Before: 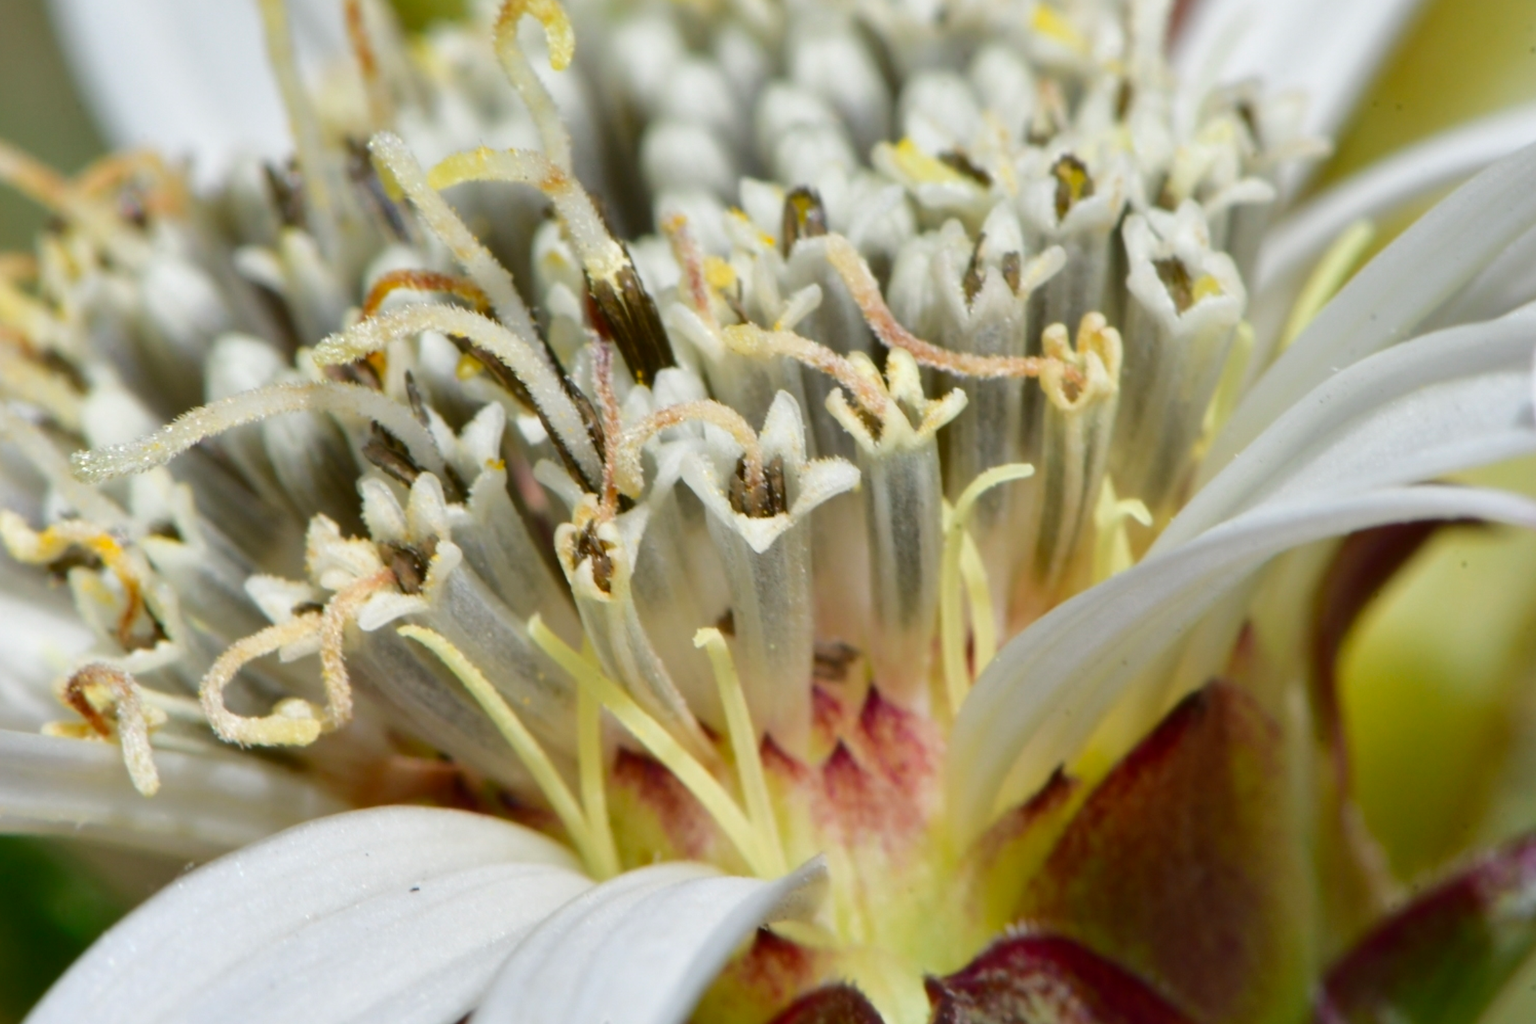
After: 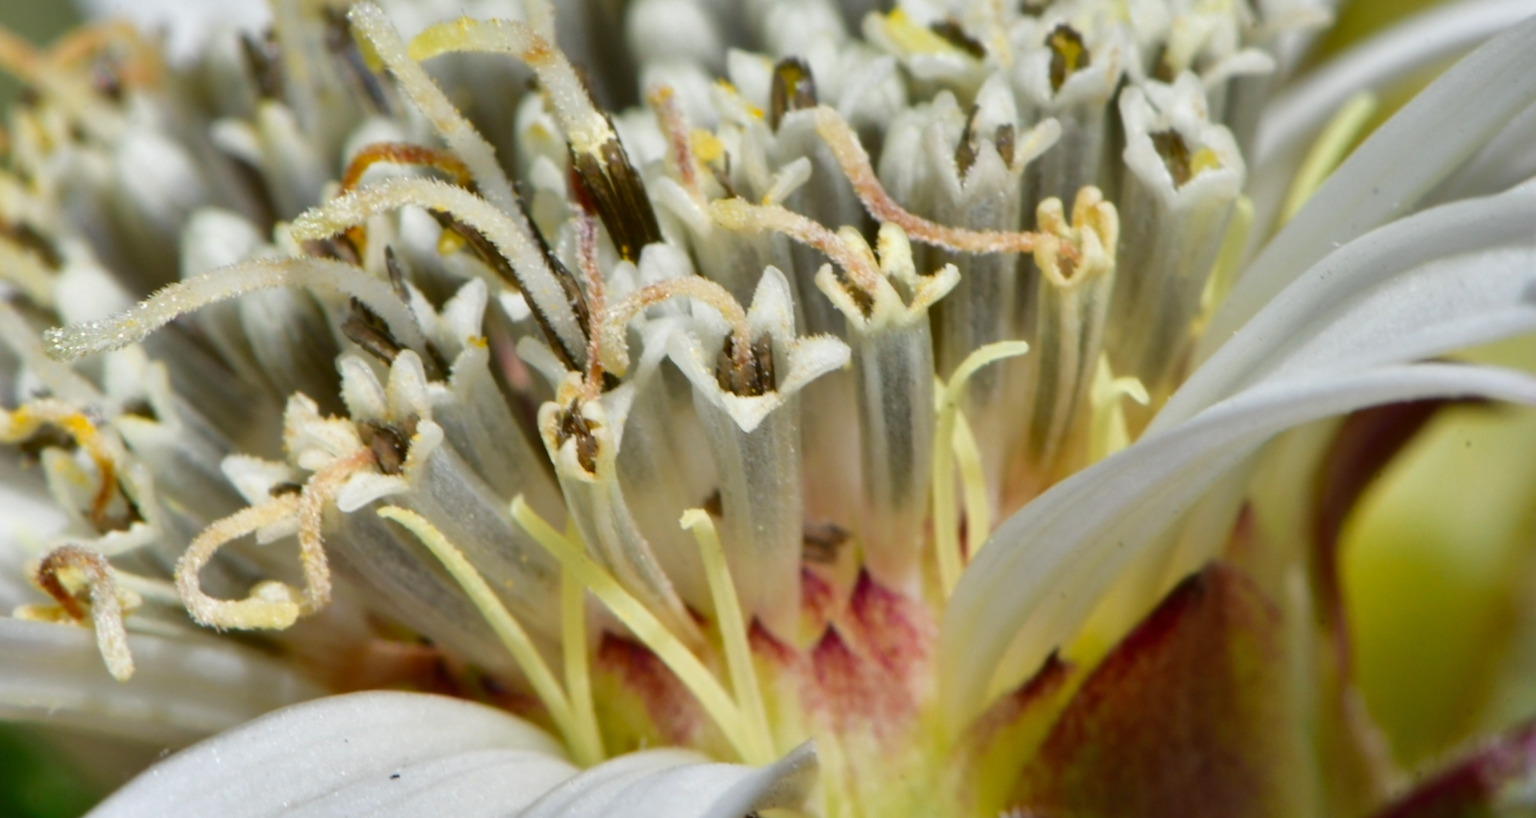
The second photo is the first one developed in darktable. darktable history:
crop and rotate: left 1.898%, top 12.835%, right 0.286%, bottom 8.969%
shadows and highlights: shadows 25.72, highlights -48.03, soften with gaussian
